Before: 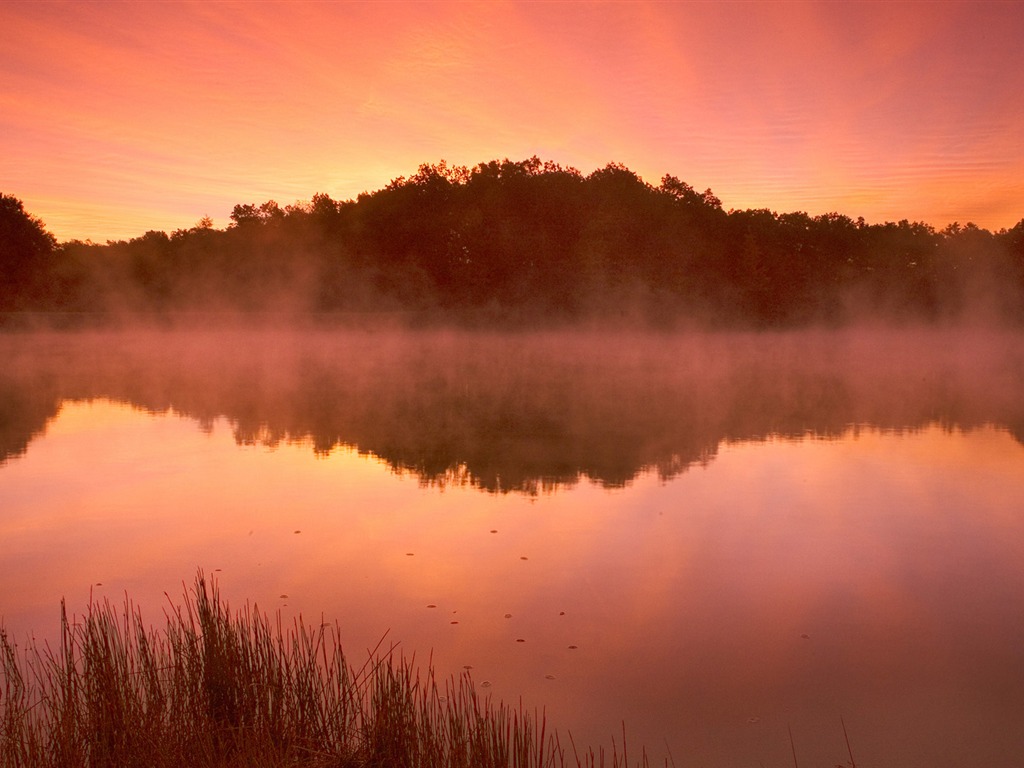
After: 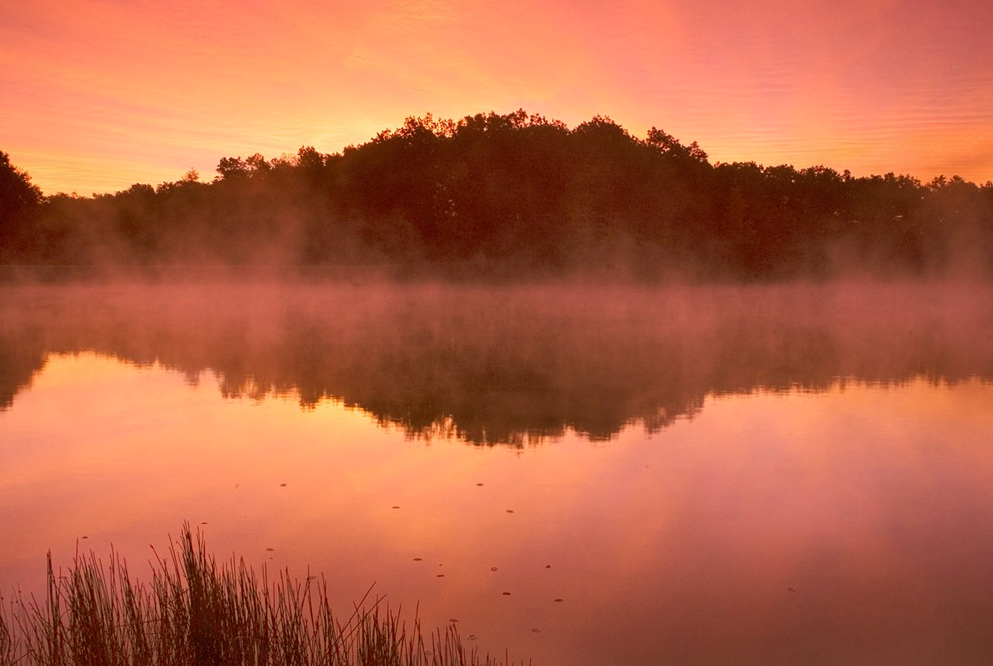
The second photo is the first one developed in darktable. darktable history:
crop: left 1.455%, top 6.171%, right 1.522%, bottom 7.022%
tone equalizer: edges refinement/feathering 500, mask exposure compensation -1.57 EV, preserve details no
velvia: on, module defaults
